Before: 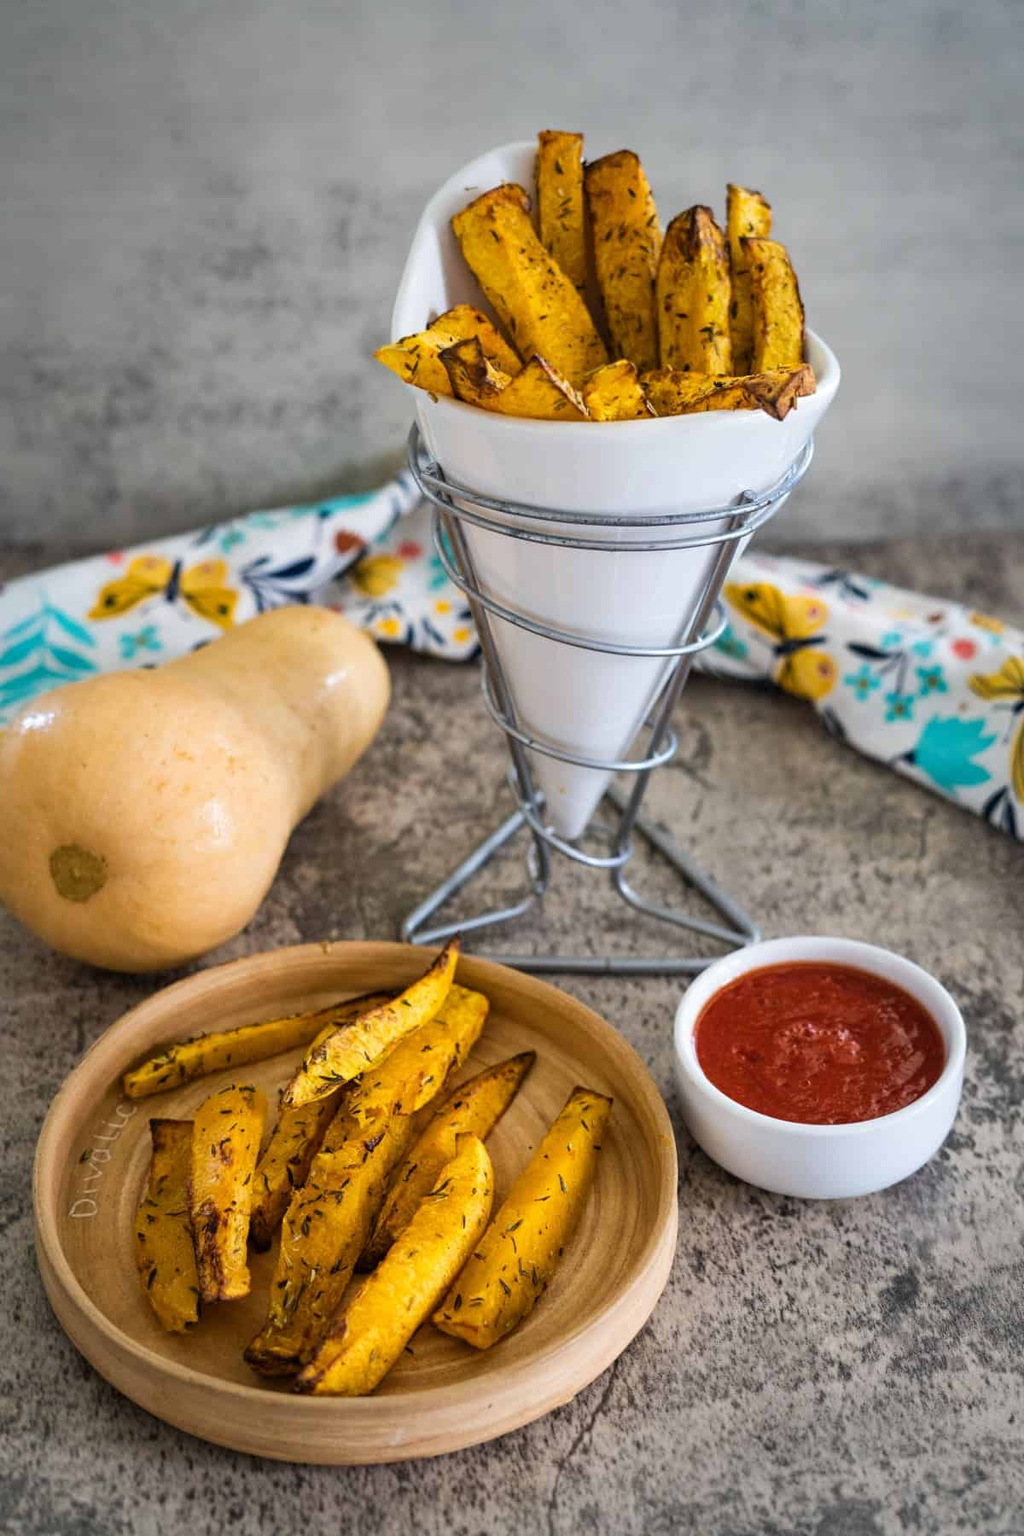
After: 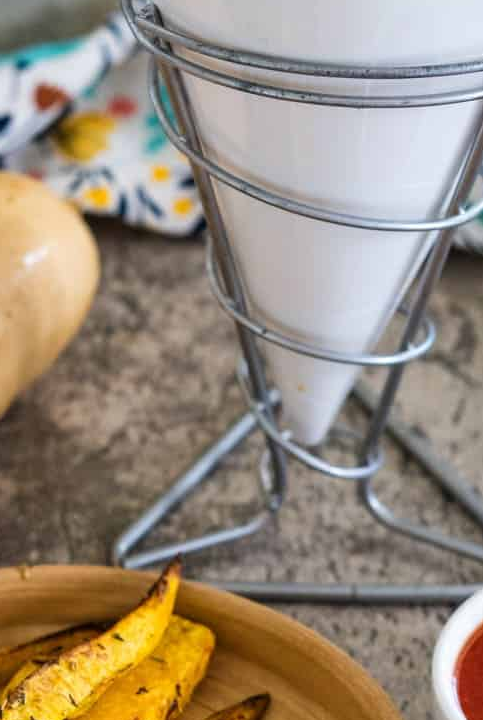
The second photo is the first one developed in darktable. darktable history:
crop: left 29.873%, top 29.93%, right 29.831%, bottom 30.059%
